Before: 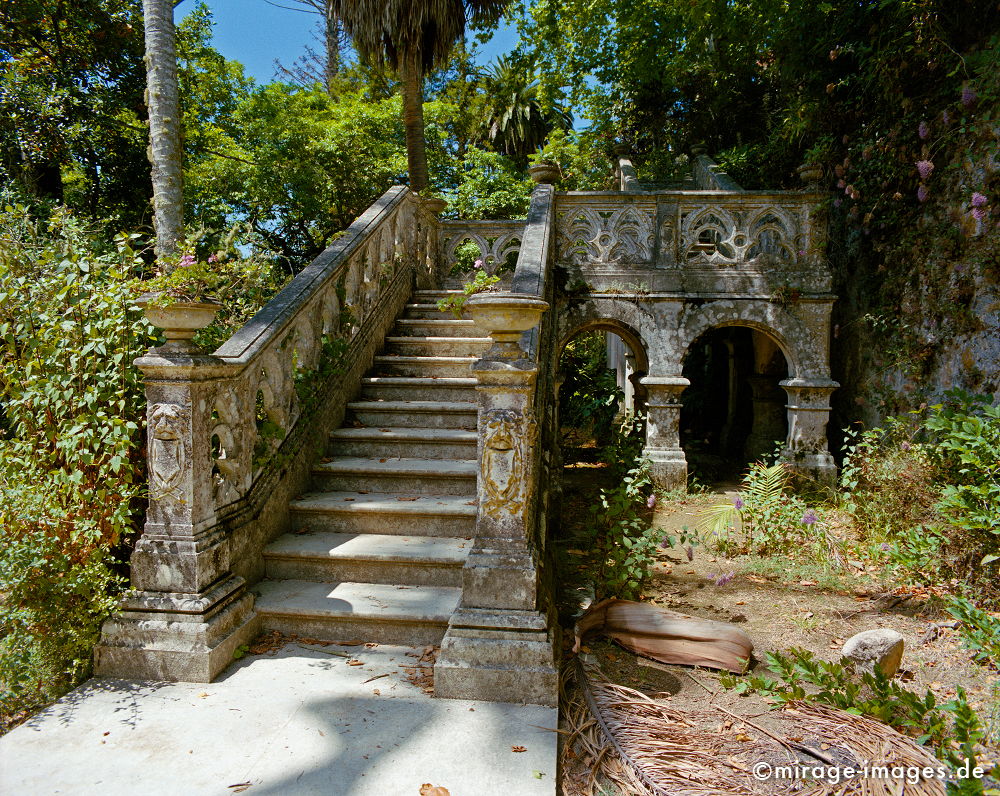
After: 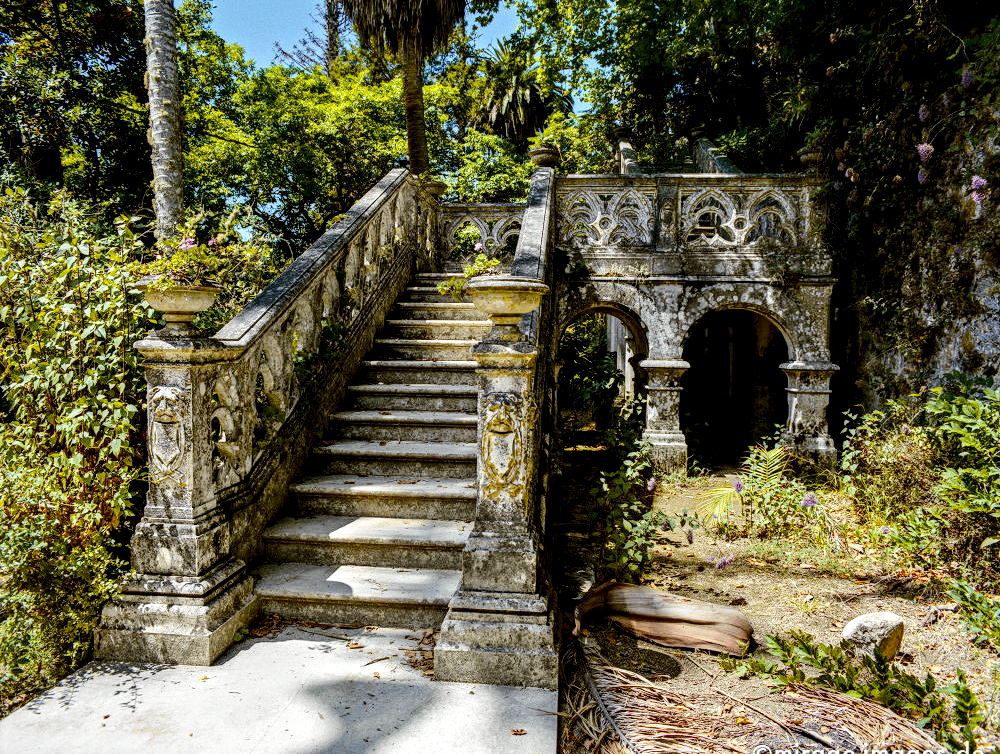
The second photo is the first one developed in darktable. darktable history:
tone curve: curves: ch0 [(0, 0.01) (0.097, 0.07) (0.204, 0.173) (0.447, 0.517) (0.539, 0.624) (0.733, 0.791) (0.879, 0.898) (1, 0.98)]; ch1 [(0, 0) (0.393, 0.415) (0.447, 0.448) (0.485, 0.494) (0.523, 0.509) (0.545, 0.541) (0.574, 0.561) (0.648, 0.674) (1, 1)]; ch2 [(0, 0) (0.369, 0.388) (0.449, 0.431) (0.499, 0.5) (0.521, 0.51) (0.53, 0.54) (0.564, 0.569) (0.674, 0.735) (1, 1)], color space Lab, independent channels, preserve colors none
crop and rotate: top 2.21%, bottom 3.038%
tone equalizer: on, module defaults
local contrast: highlights 21%, shadows 72%, detail 170%
